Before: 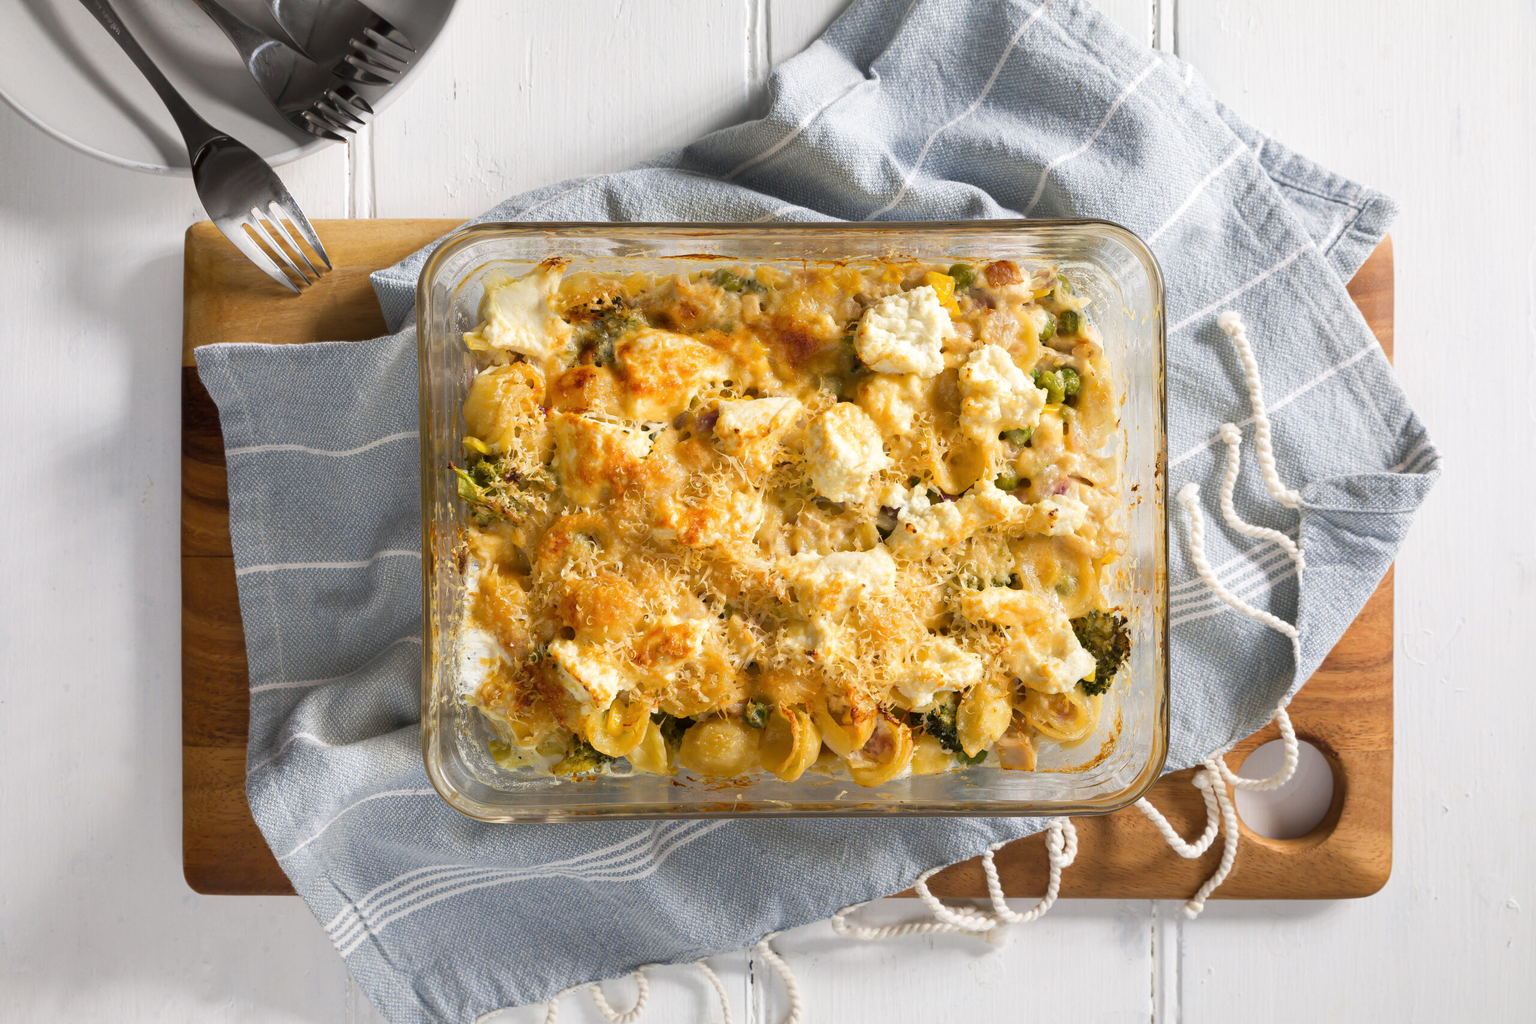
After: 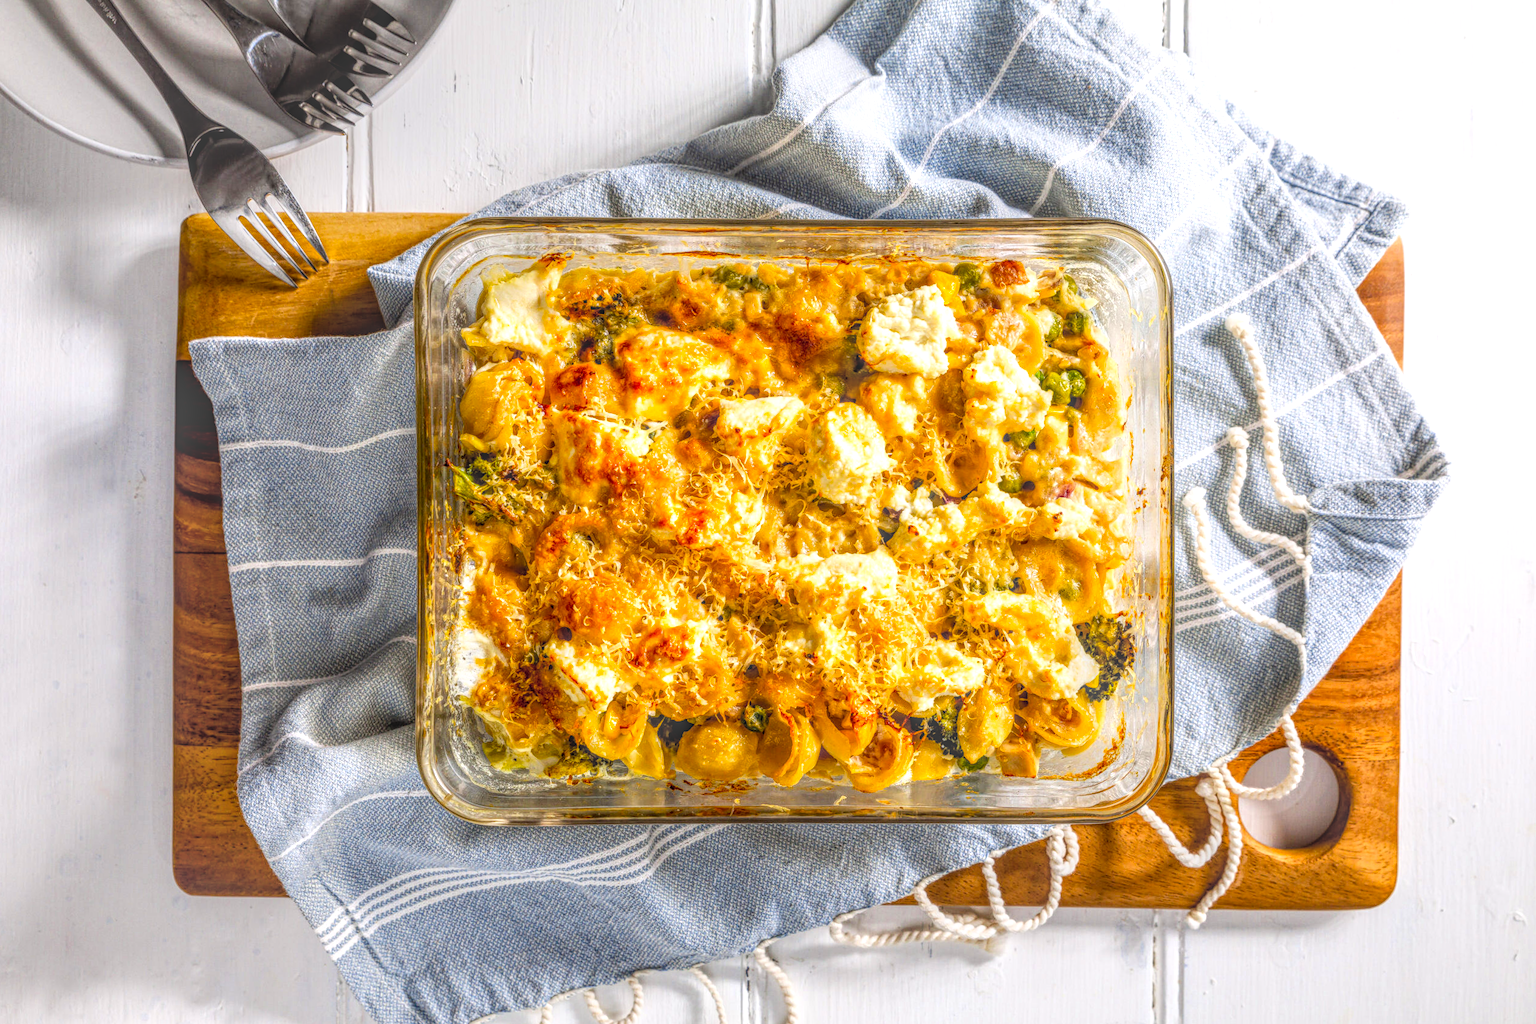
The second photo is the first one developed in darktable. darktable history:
local contrast: highlights 0%, shadows 0%, detail 200%, midtone range 0.25
crop and rotate: angle -0.5°
color balance: lift [1, 1.001, 0.999, 1.001], gamma [1, 1.004, 1.007, 0.993], gain [1, 0.991, 0.987, 1.013], contrast 10%, output saturation 120%
tone curve: curves: ch0 [(0, 0) (0.004, 0.001) (0.133, 0.132) (0.325, 0.395) (0.455, 0.565) (0.832, 0.925) (1, 1)], color space Lab, linked channels, preserve colors none
levels: levels [0, 0.476, 0.951]
exposure: black level correction 0.011, exposure -0.478 EV, compensate highlight preservation false
color zones: curves: ch0 [(0.068, 0.464) (0.25, 0.5) (0.48, 0.508) (0.75, 0.536) (0.886, 0.476) (0.967, 0.456)]; ch1 [(0.066, 0.456) (0.25, 0.5) (0.616, 0.508) (0.746, 0.56) (0.934, 0.444)]
